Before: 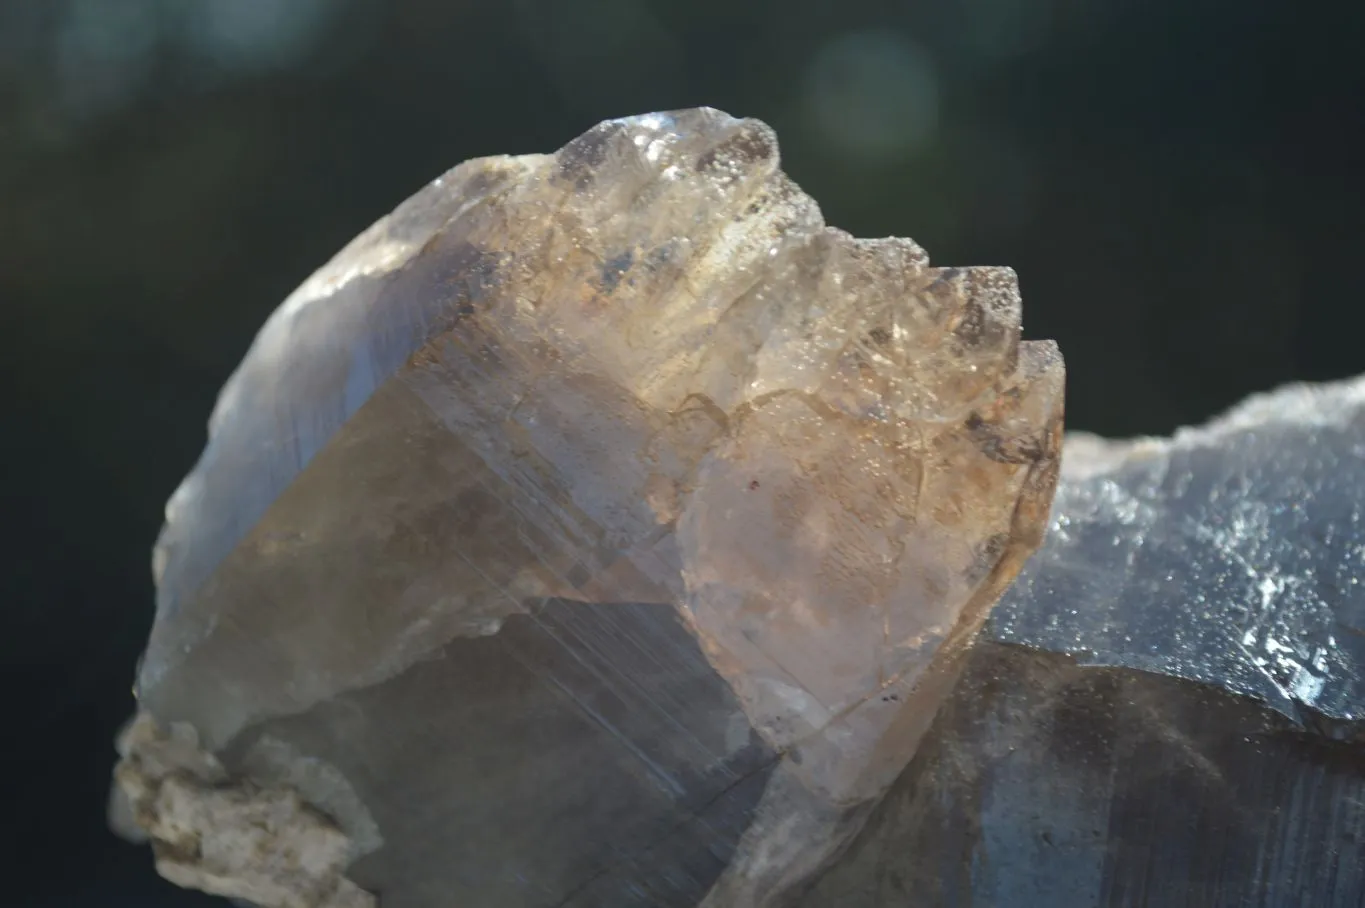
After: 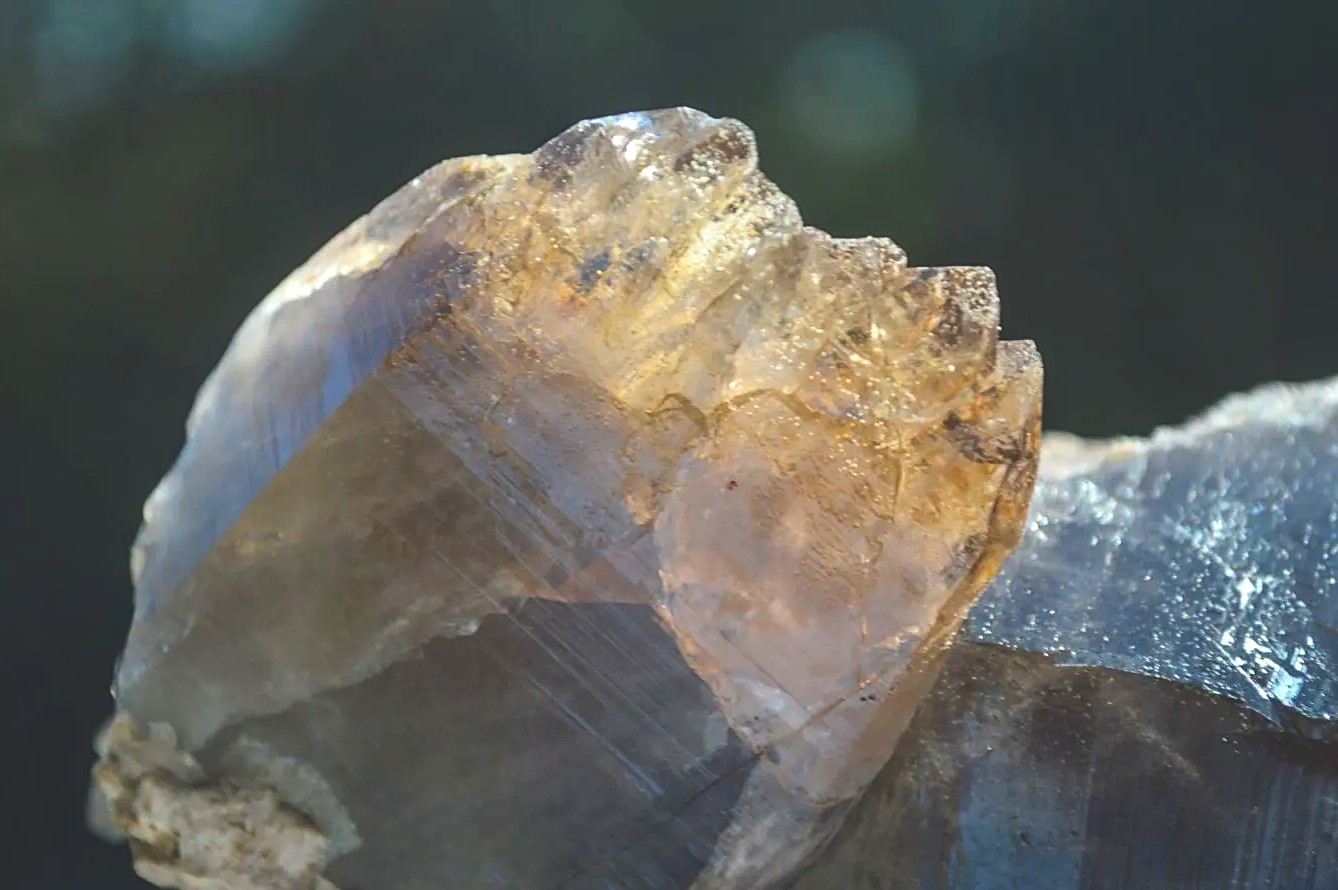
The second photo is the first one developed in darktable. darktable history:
exposure: black level correction -0.022, exposure -0.032 EV, compensate highlight preservation false
local contrast: detail 130%
sharpen: amount 0.499
color balance rgb: linear chroma grading › global chroma 15.399%, perceptual saturation grading › global saturation 29.58%, global vibrance 39.363%
contrast brightness saturation: contrast 0.153, brightness 0.046
crop: left 1.652%, right 0.27%, bottom 1.979%
